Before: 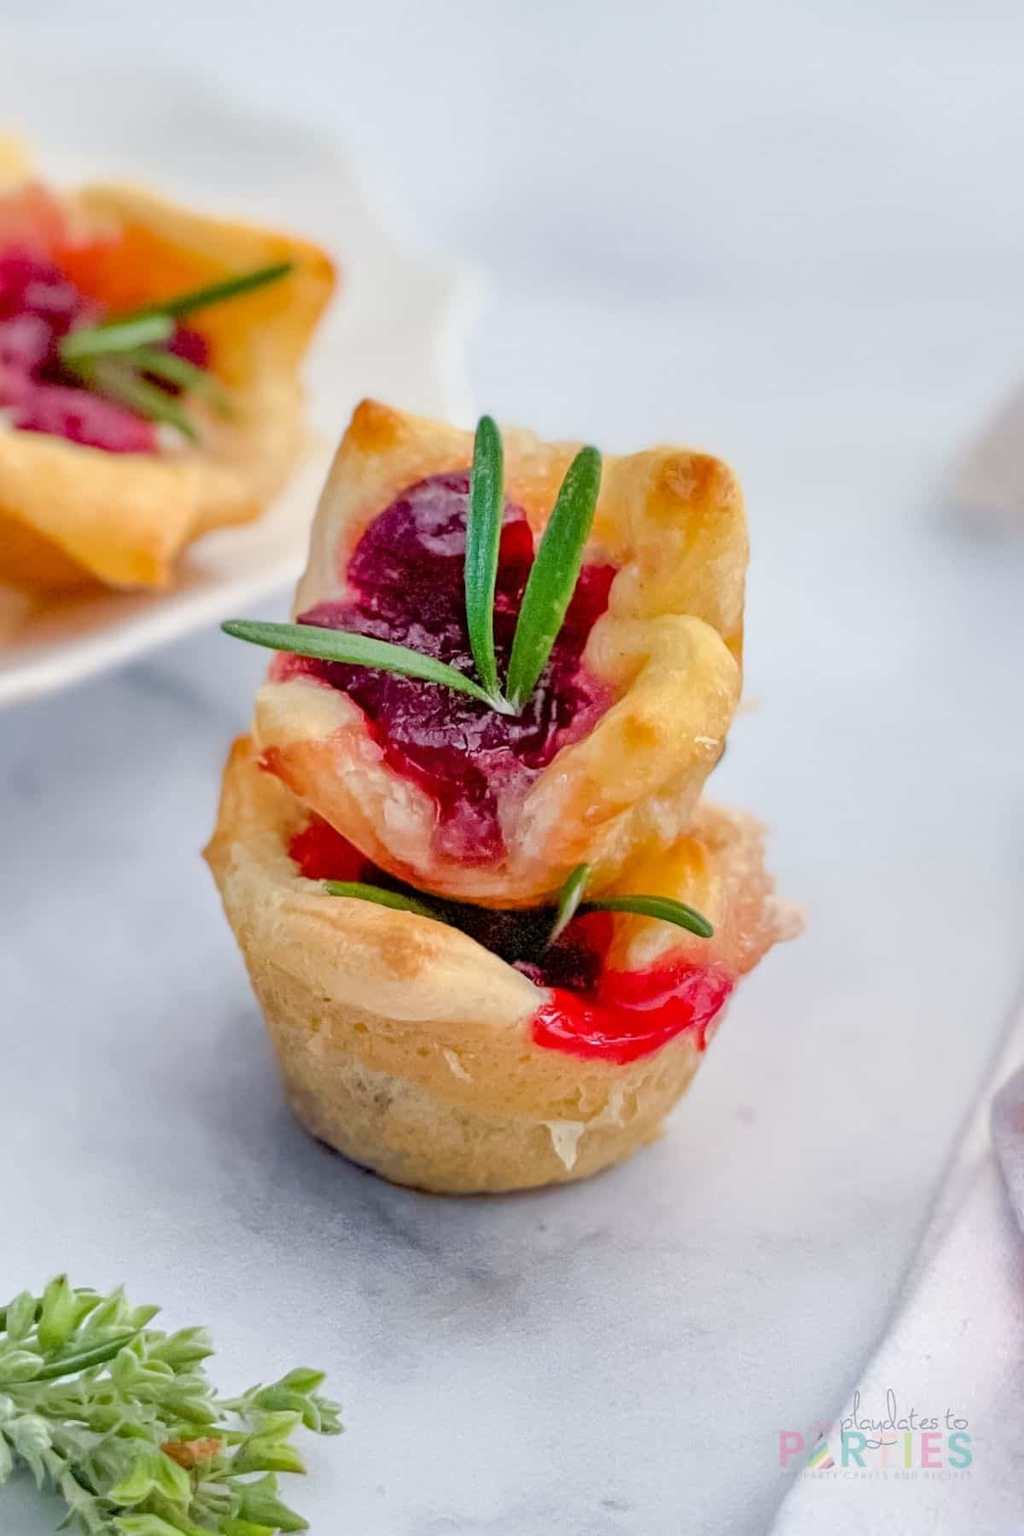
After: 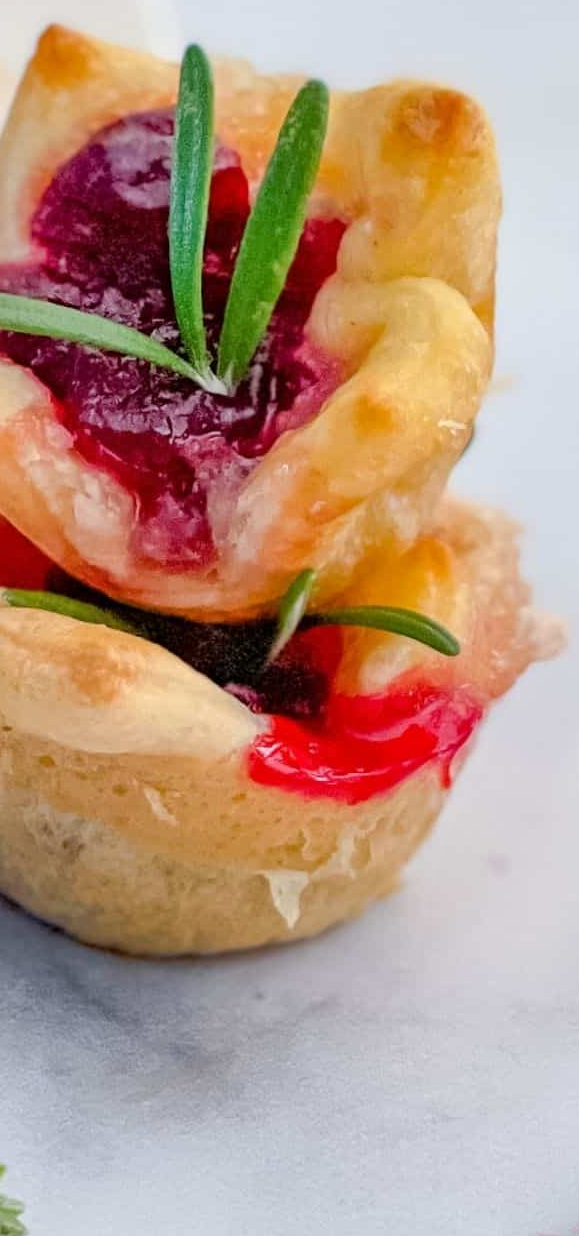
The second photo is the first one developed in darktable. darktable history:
white balance: emerald 1
crop: left 31.379%, top 24.658%, right 20.326%, bottom 6.628%
tone equalizer: on, module defaults
